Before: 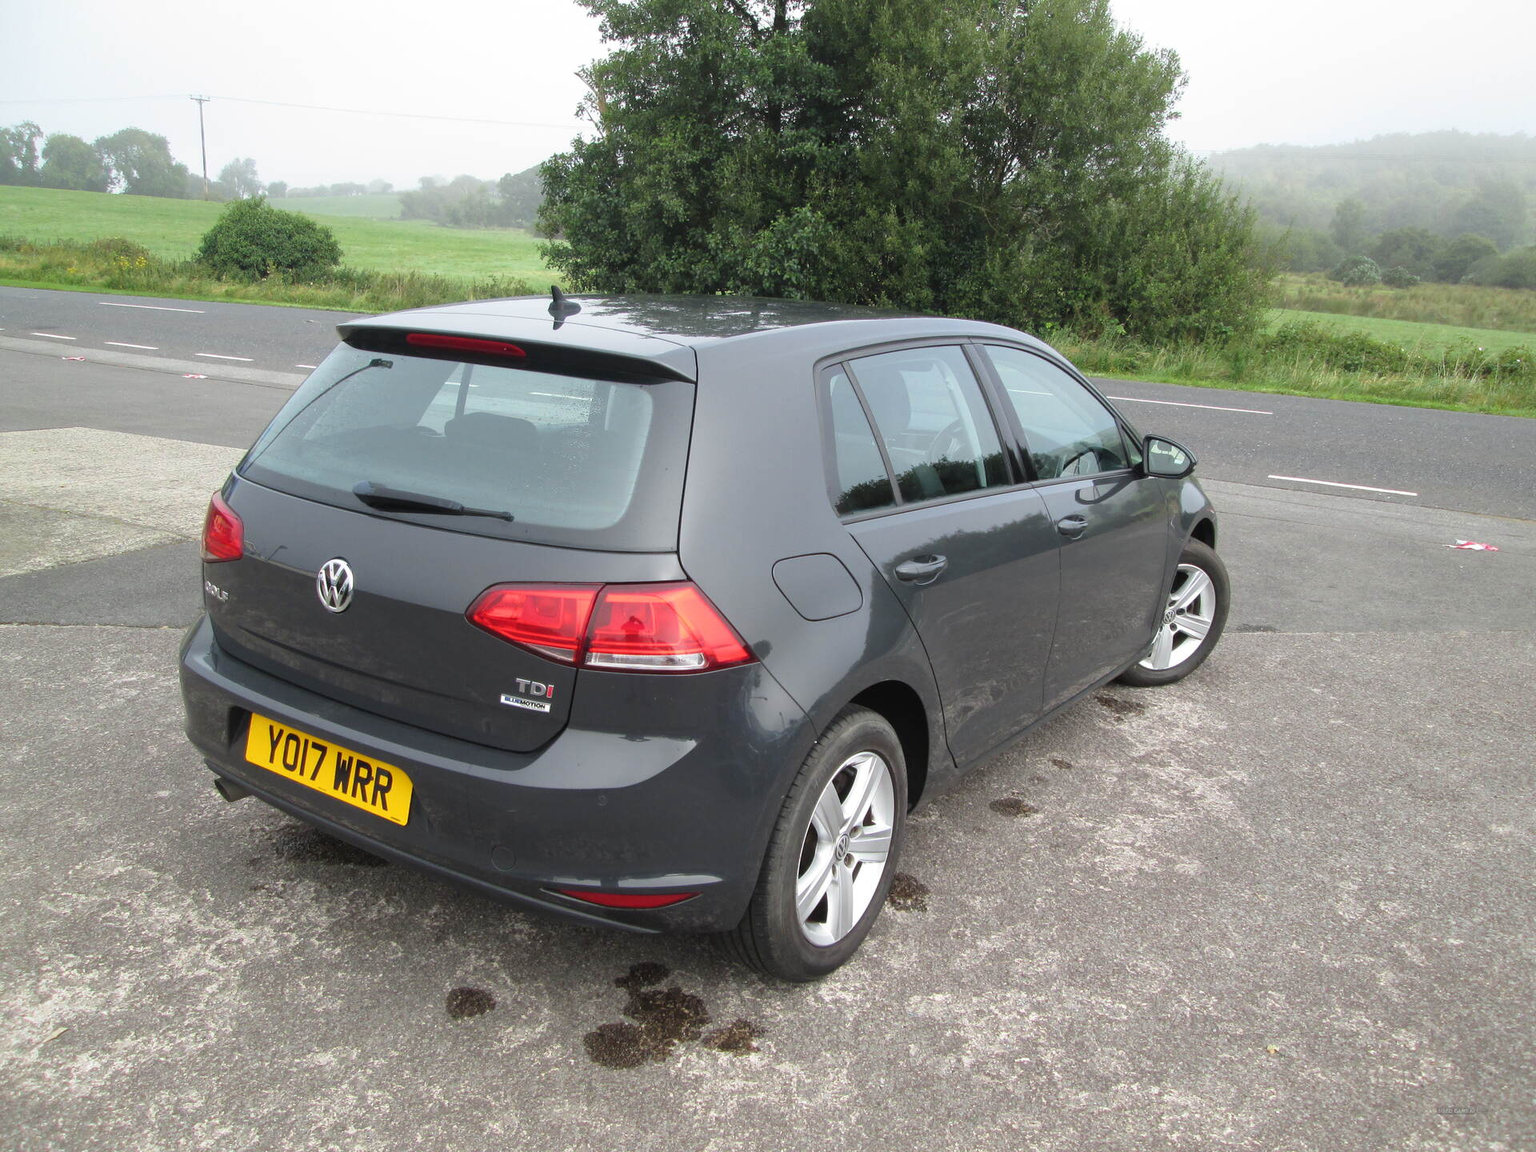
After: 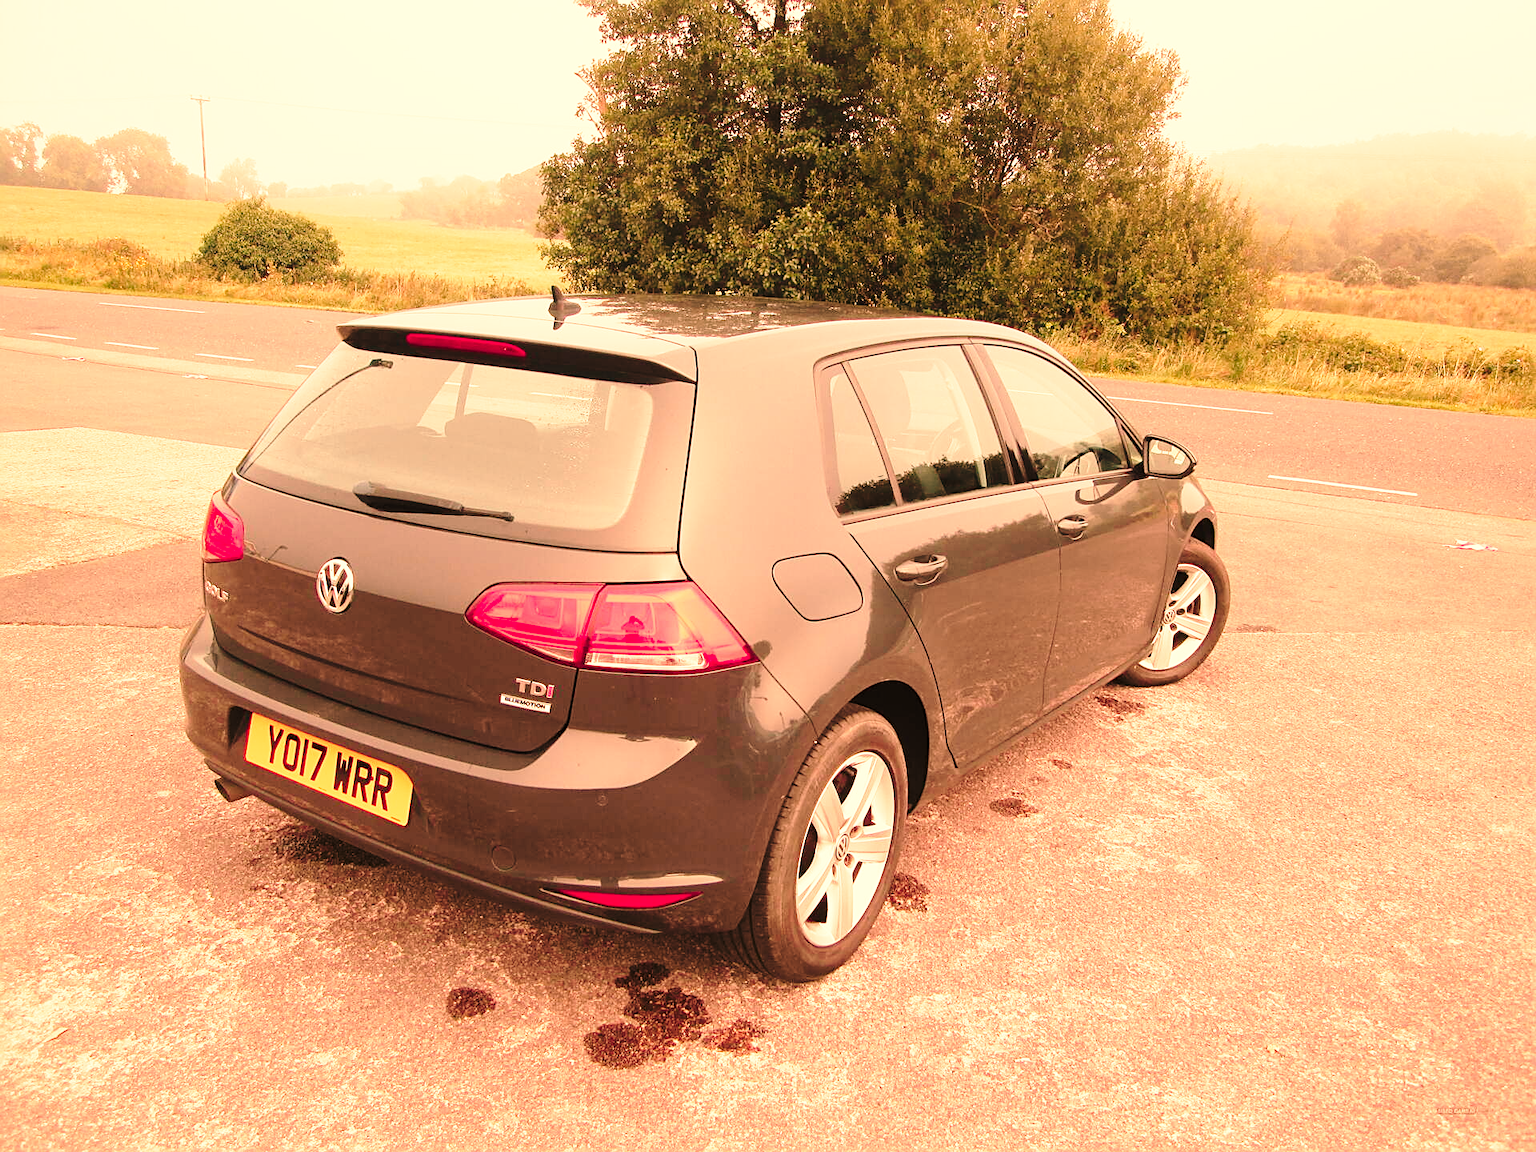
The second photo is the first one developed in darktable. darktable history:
sharpen: on, module defaults
white balance: red 1.467, blue 0.684
base curve: curves: ch0 [(0, 0) (0.028, 0.03) (0.121, 0.232) (0.46, 0.748) (0.859, 0.968) (1, 1)], preserve colors none
color zones: curves: ch1 [(0.29, 0.492) (0.373, 0.185) (0.509, 0.481)]; ch2 [(0.25, 0.462) (0.749, 0.457)], mix 40.67%
